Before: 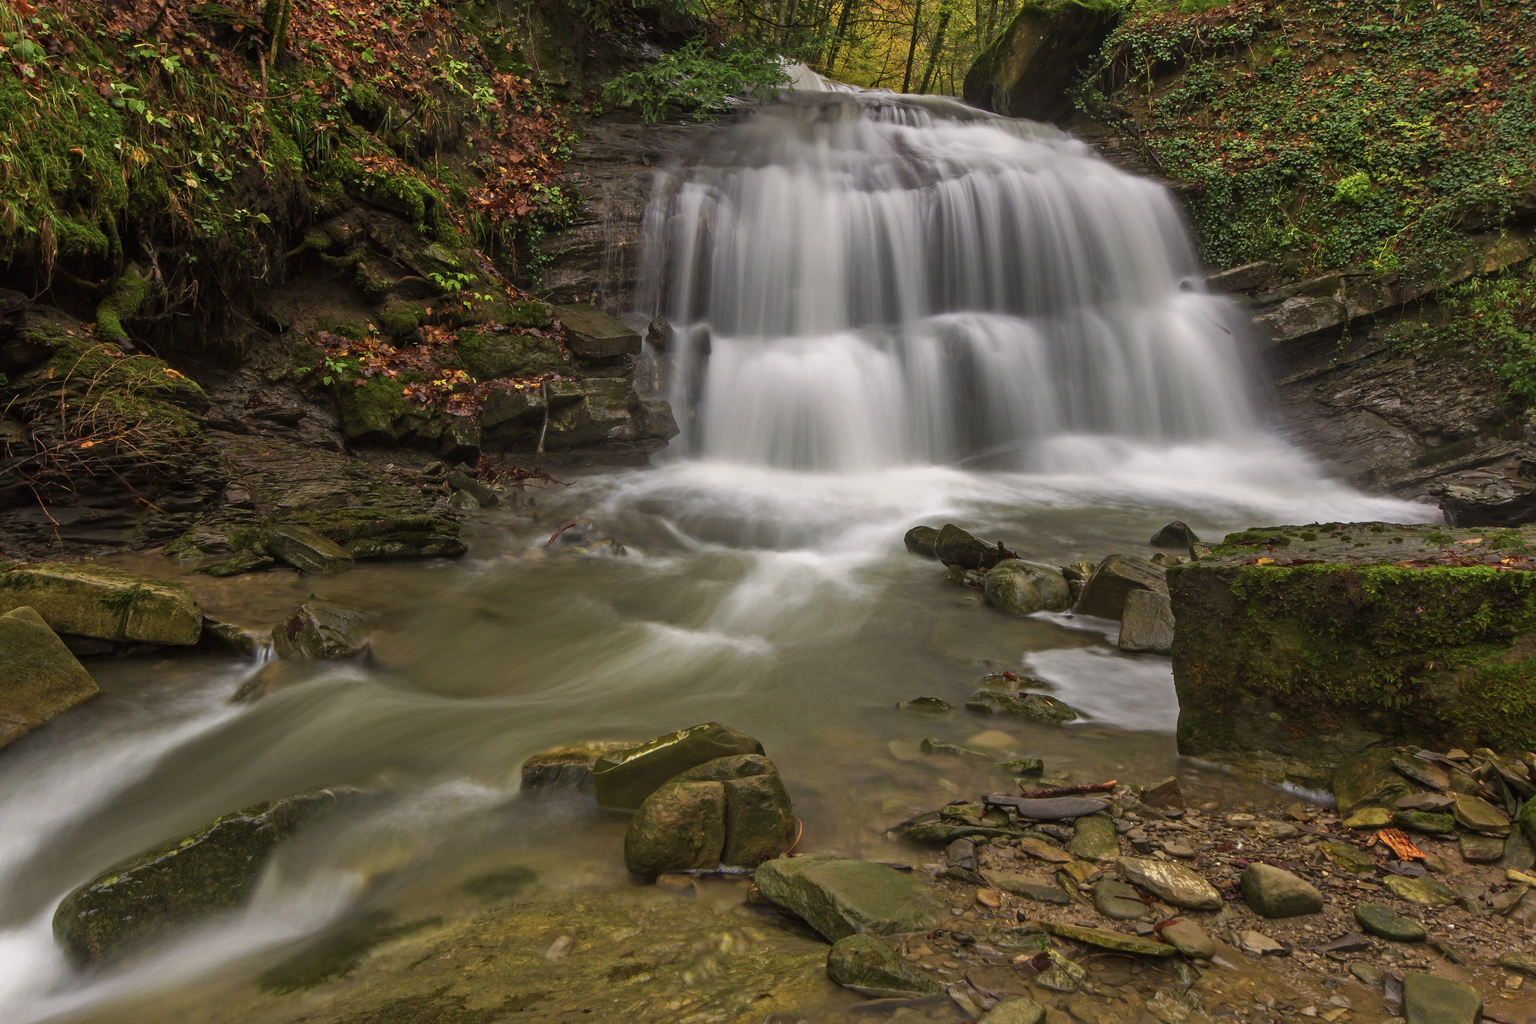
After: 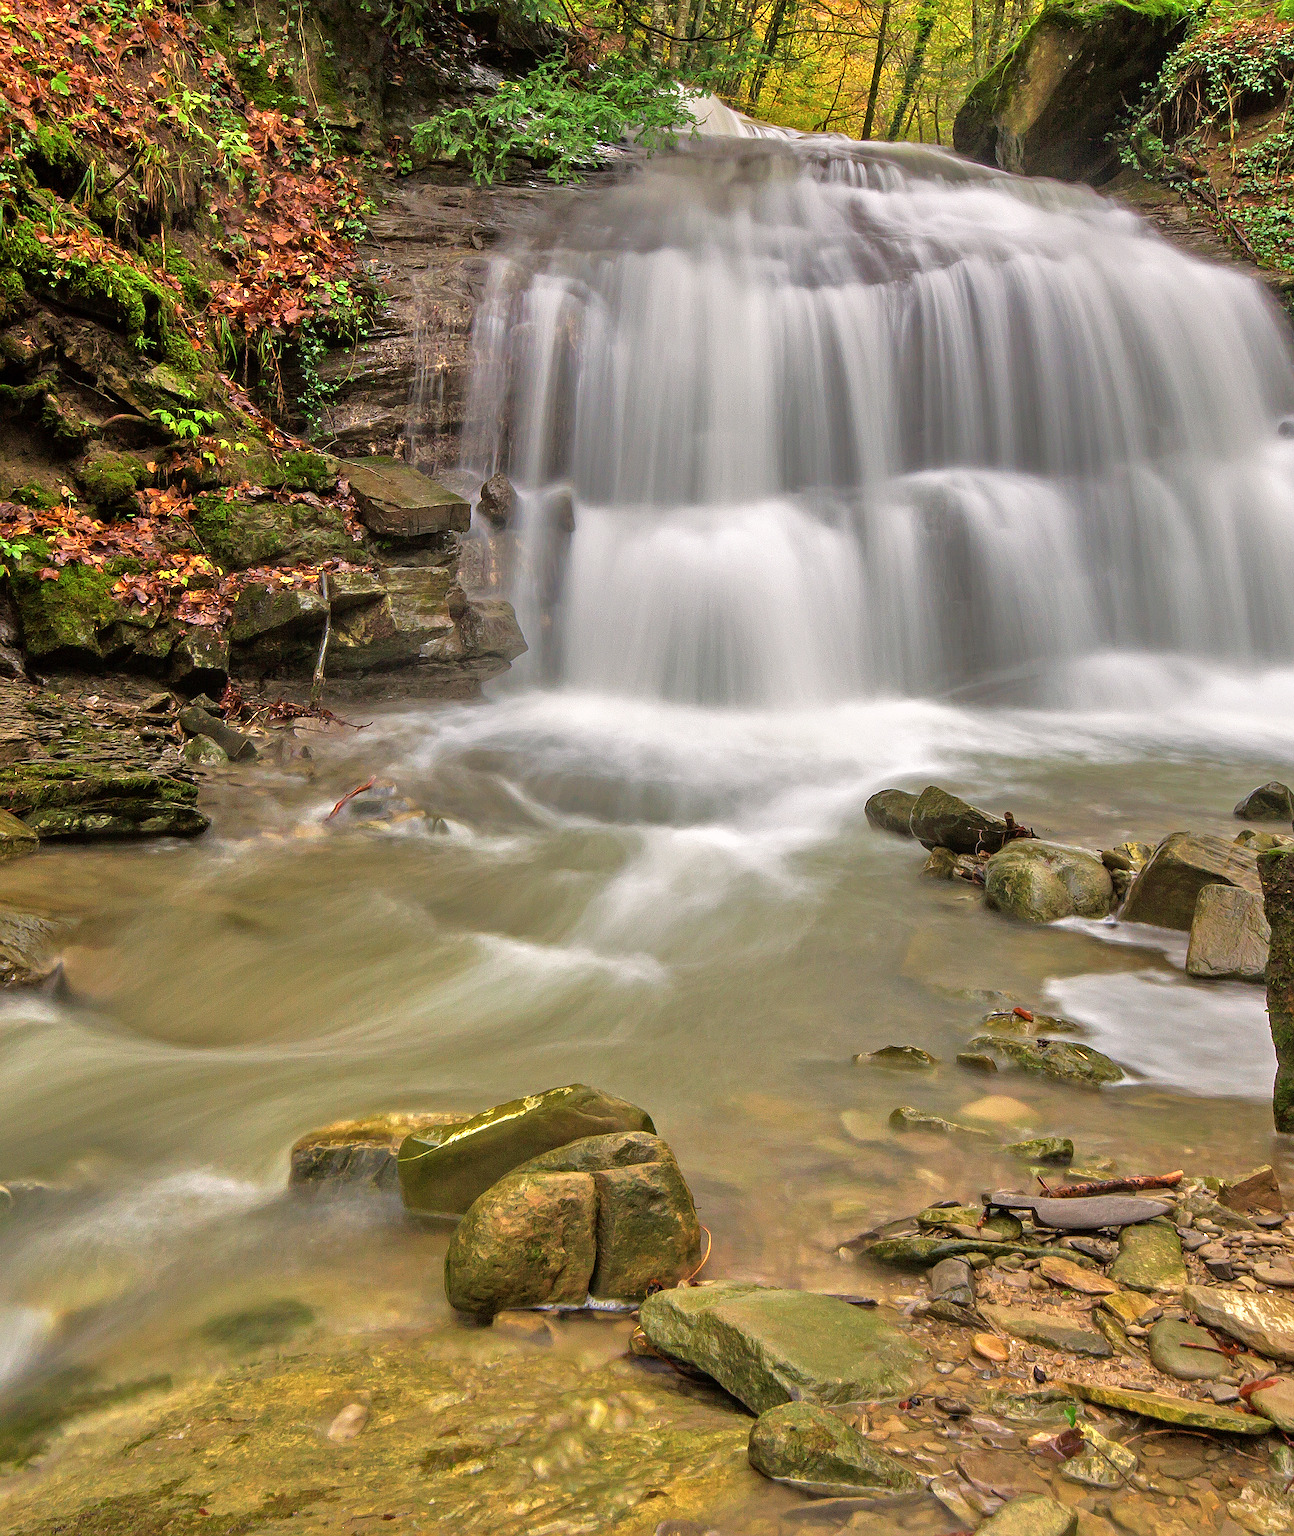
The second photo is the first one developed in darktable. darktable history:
crop: left 21.36%, right 22.433%
tone equalizer: -7 EV 0.144 EV, -6 EV 0.614 EV, -5 EV 1.14 EV, -4 EV 1.36 EV, -3 EV 1.14 EV, -2 EV 0.6 EV, -1 EV 0.151 EV, mask exposure compensation -0.508 EV
sharpen: on, module defaults
exposure: exposure 0.203 EV, compensate highlight preservation false
